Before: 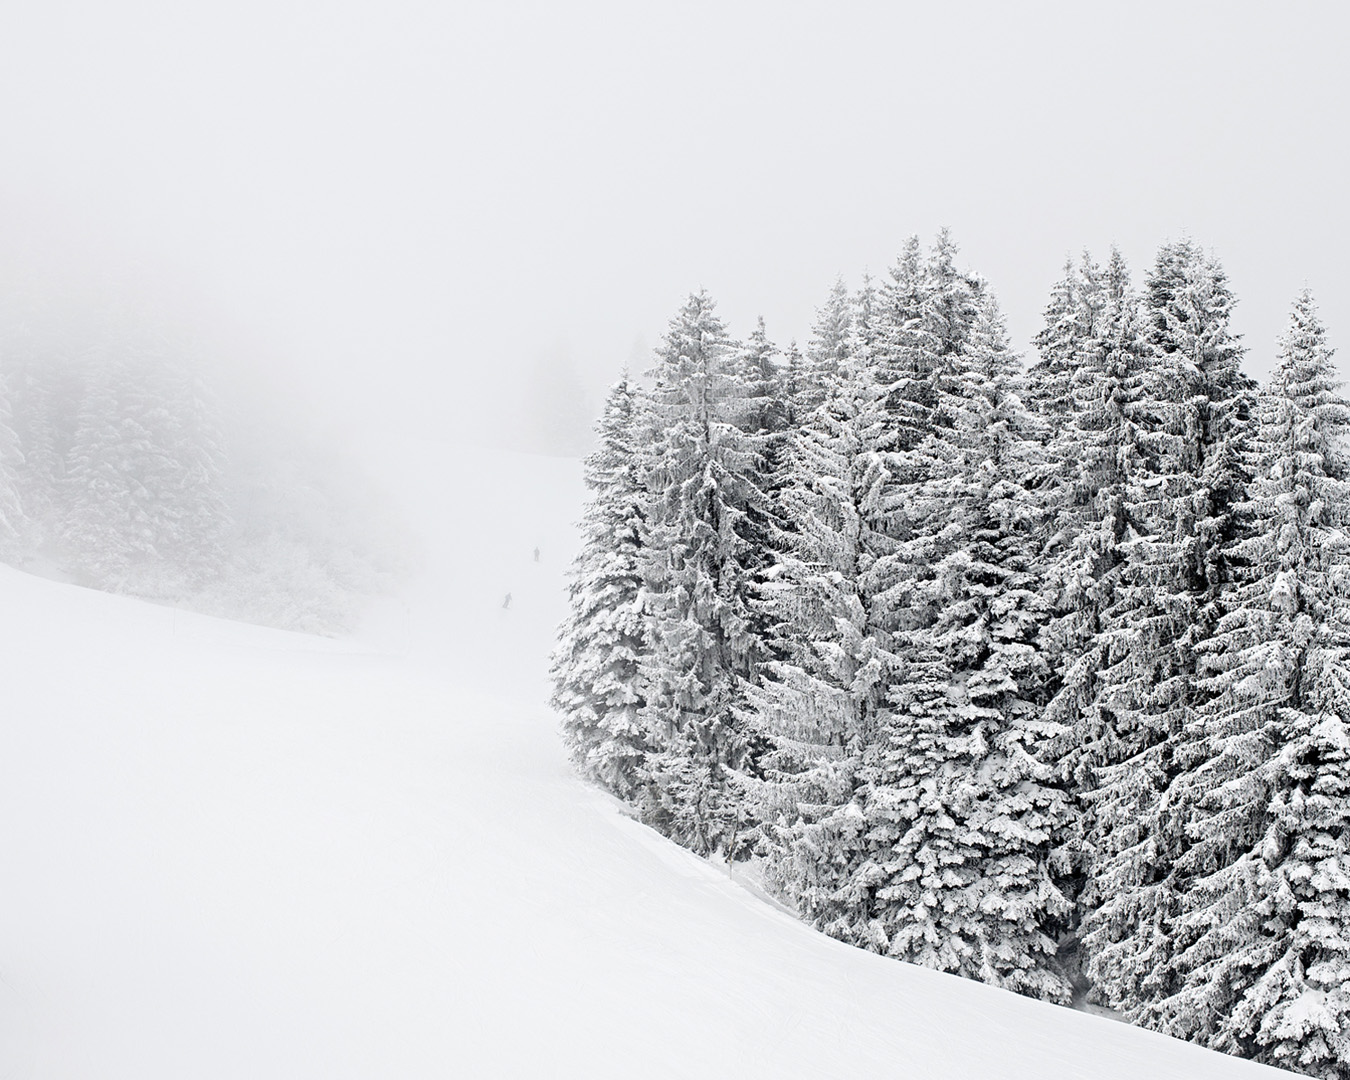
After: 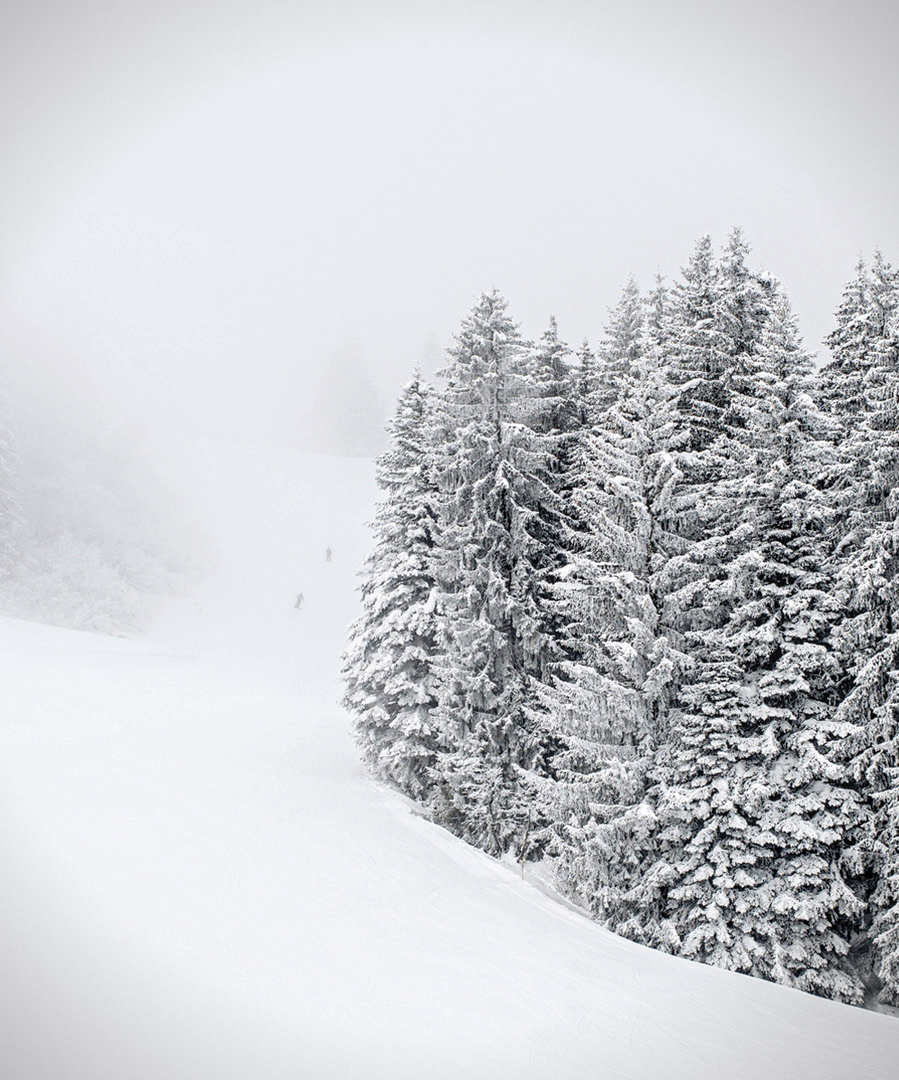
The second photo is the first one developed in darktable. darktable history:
crop: left 15.419%, right 17.914%
velvia: on, module defaults
vignetting: fall-off start 91.19%
local contrast: on, module defaults
